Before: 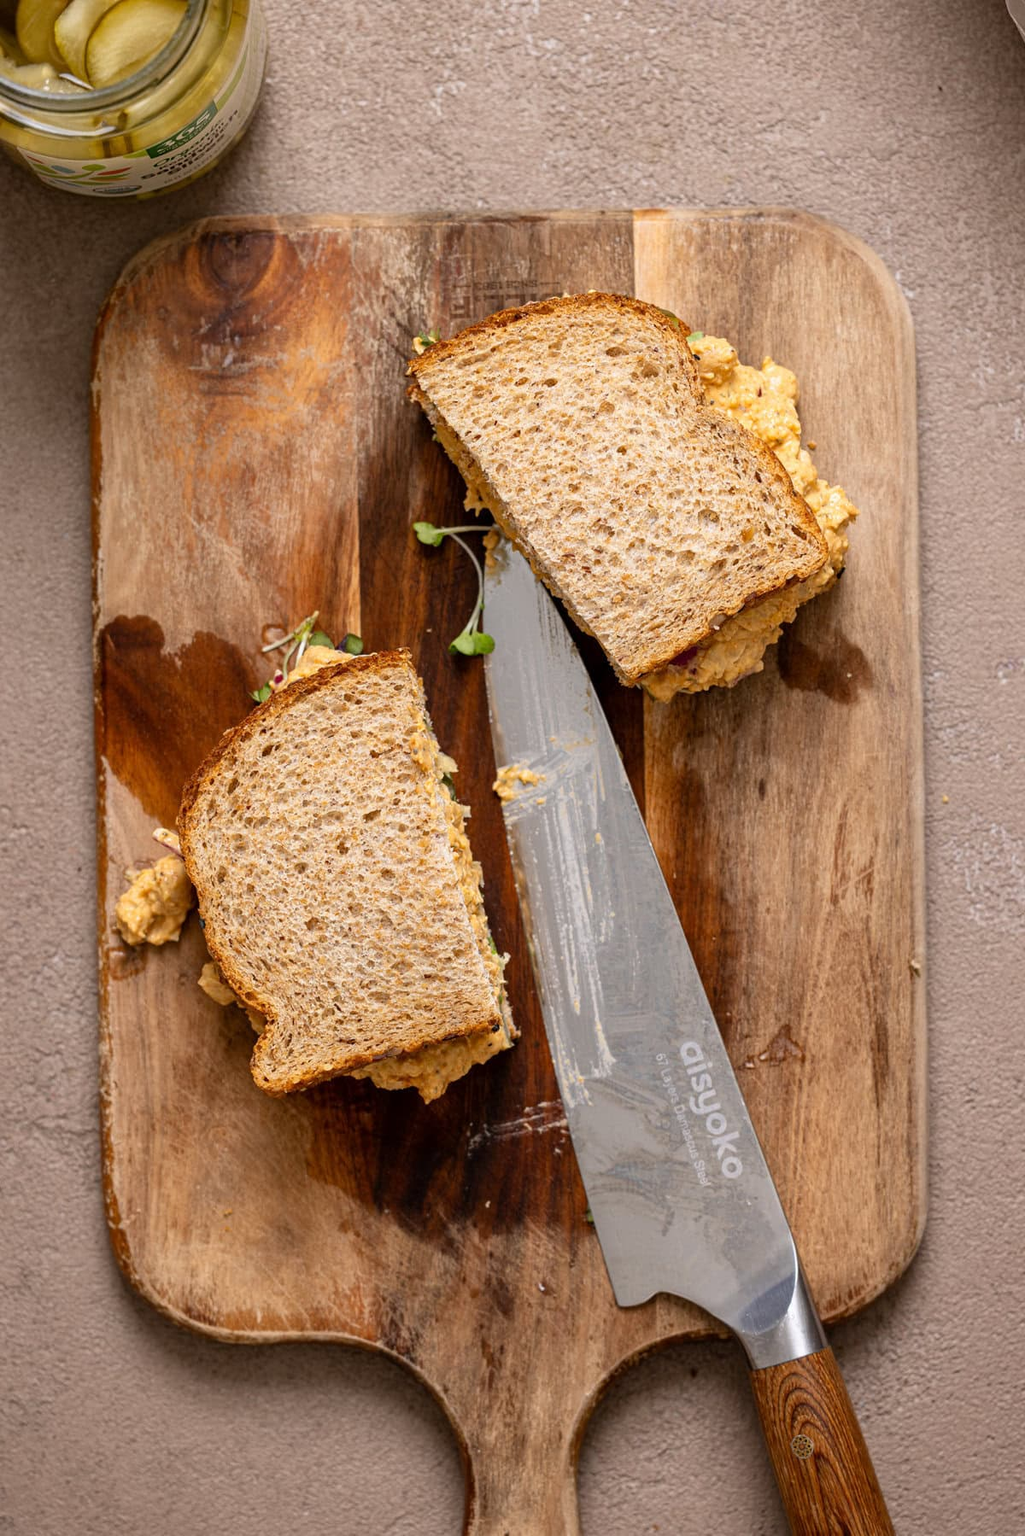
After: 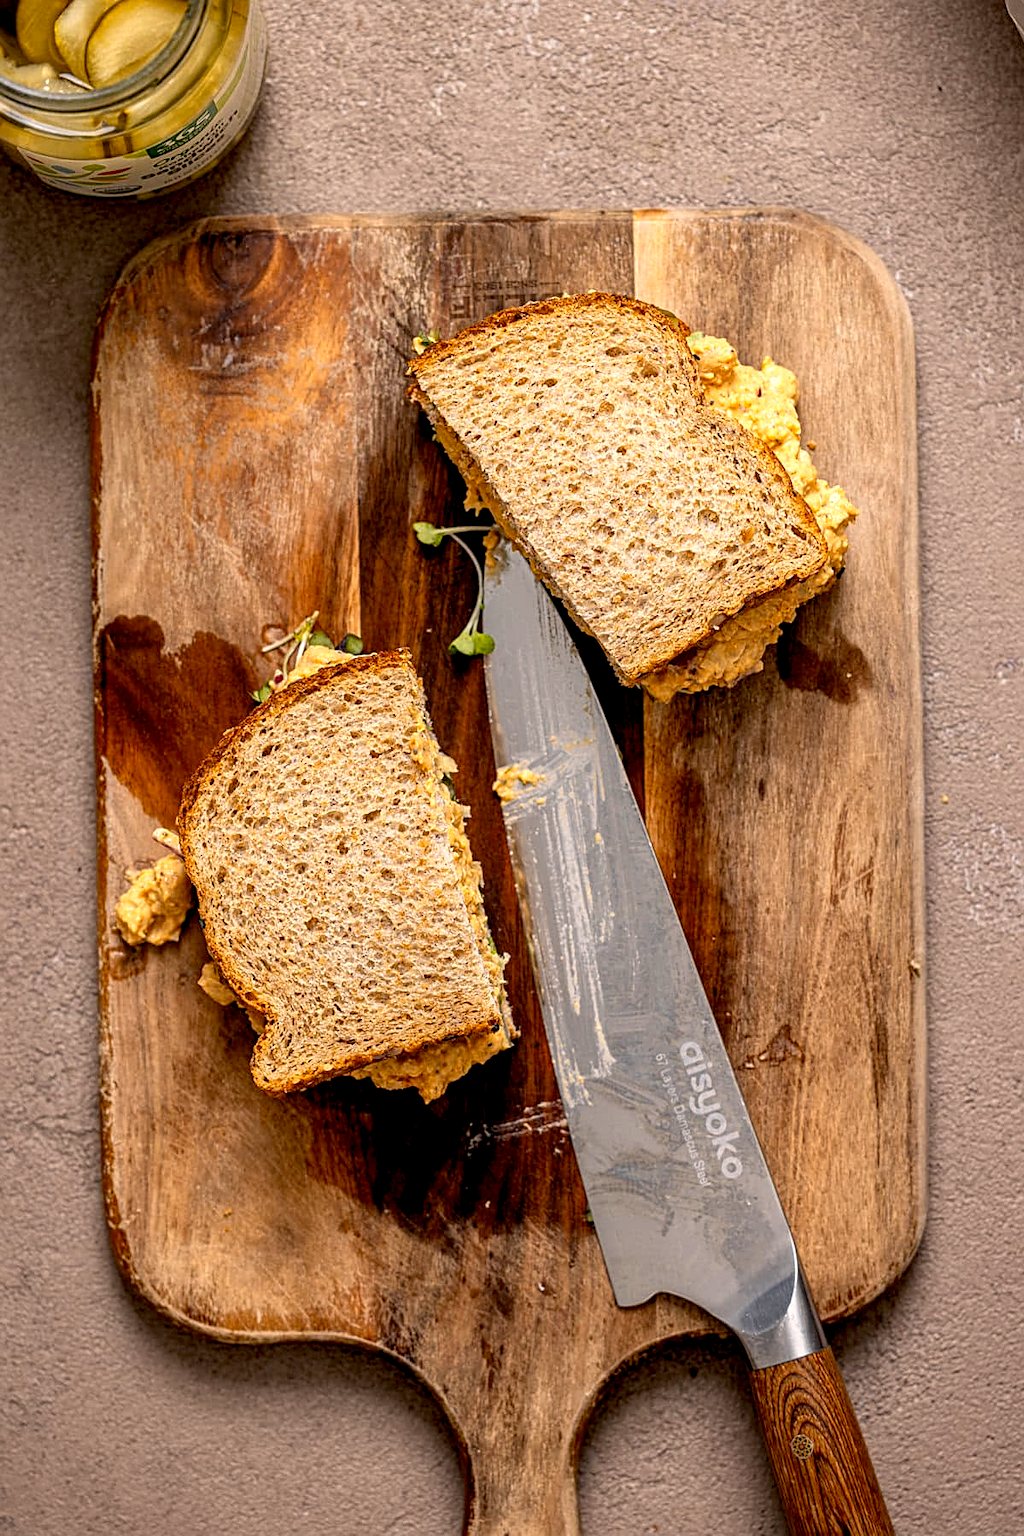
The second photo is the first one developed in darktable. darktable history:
exposure: black level correction 0.01, exposure 0.014 EV, compensate highlight preservation false
color zones: curves: ch0 [(0, 0.511) (0.143, 0.531) (0.286, 0.56) (0.429, 0.5) (0.571, 0.5) (0.714, 0.5) (0.857, 0.5) (1, 0.5)]; ch1 [(0, 0.525) (0.143, 0.705) (0.286, 0.715) (0.429, 0.35) (0.571, 0.35) (0.714, 0.35) (0.857, 0.4) (1, 0.4)]; ch2 [(0, 0.572) (0.143, 0.512) (0.286, 0.473) (0.429, 0.45) (0.571, 0.5) (0.714, 0.5) (0.857, 0.518) (1, 0.518)]
sharpen: on, module defaults
local contrast: on, module defaults
color correction: highlights a* 2.75, highlights b* 5, shadows a* -2.04, shadows b* -4.84, saturation 0.8
